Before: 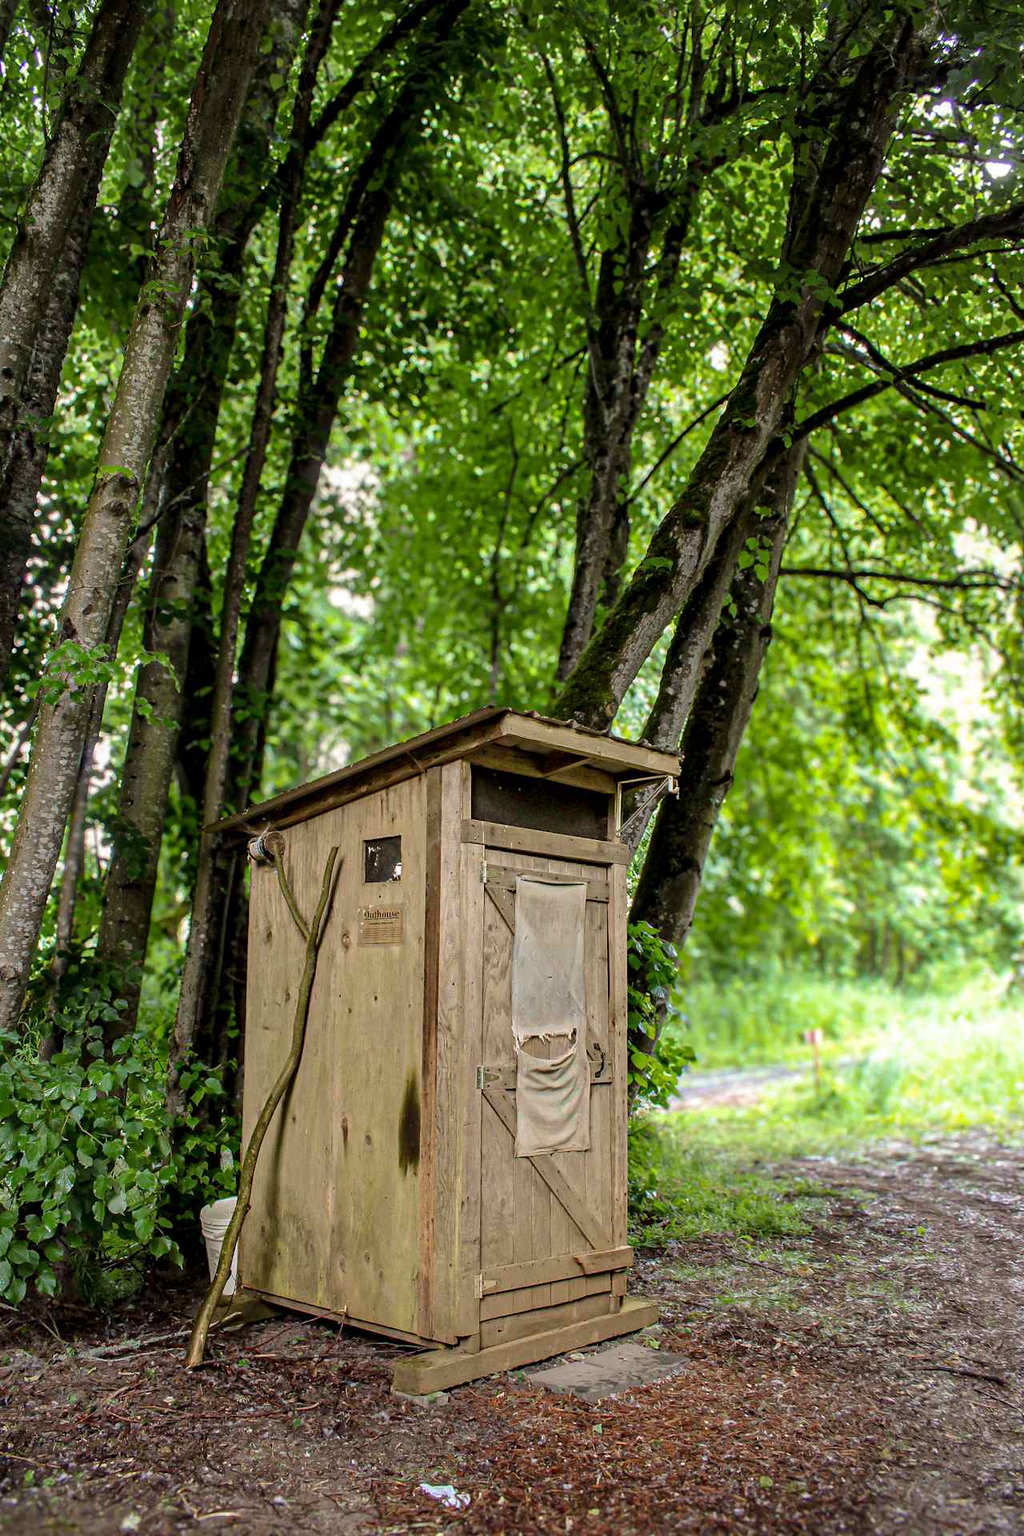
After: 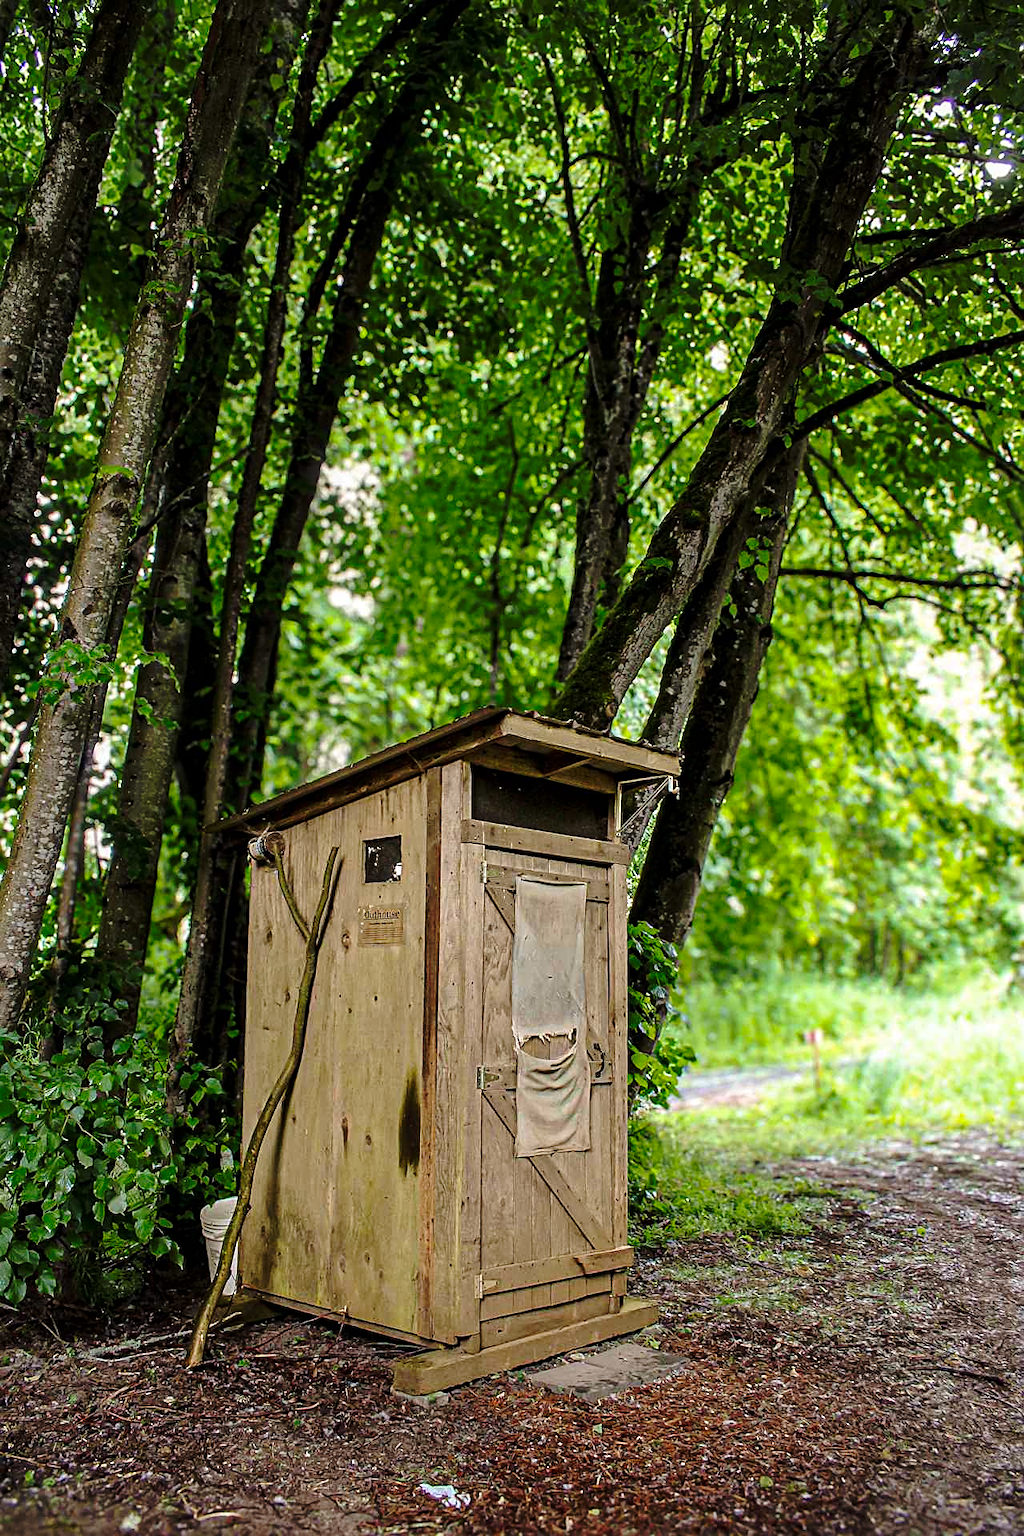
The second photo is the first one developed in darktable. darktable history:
base curve: curves: ch0 [(0, 0) (0.073, 0.04) (0.157, 0.139) (0.492, 0.492) (0.758, 0.758) (1, 1)], preserve colors none
sharpen: on, module defaults
